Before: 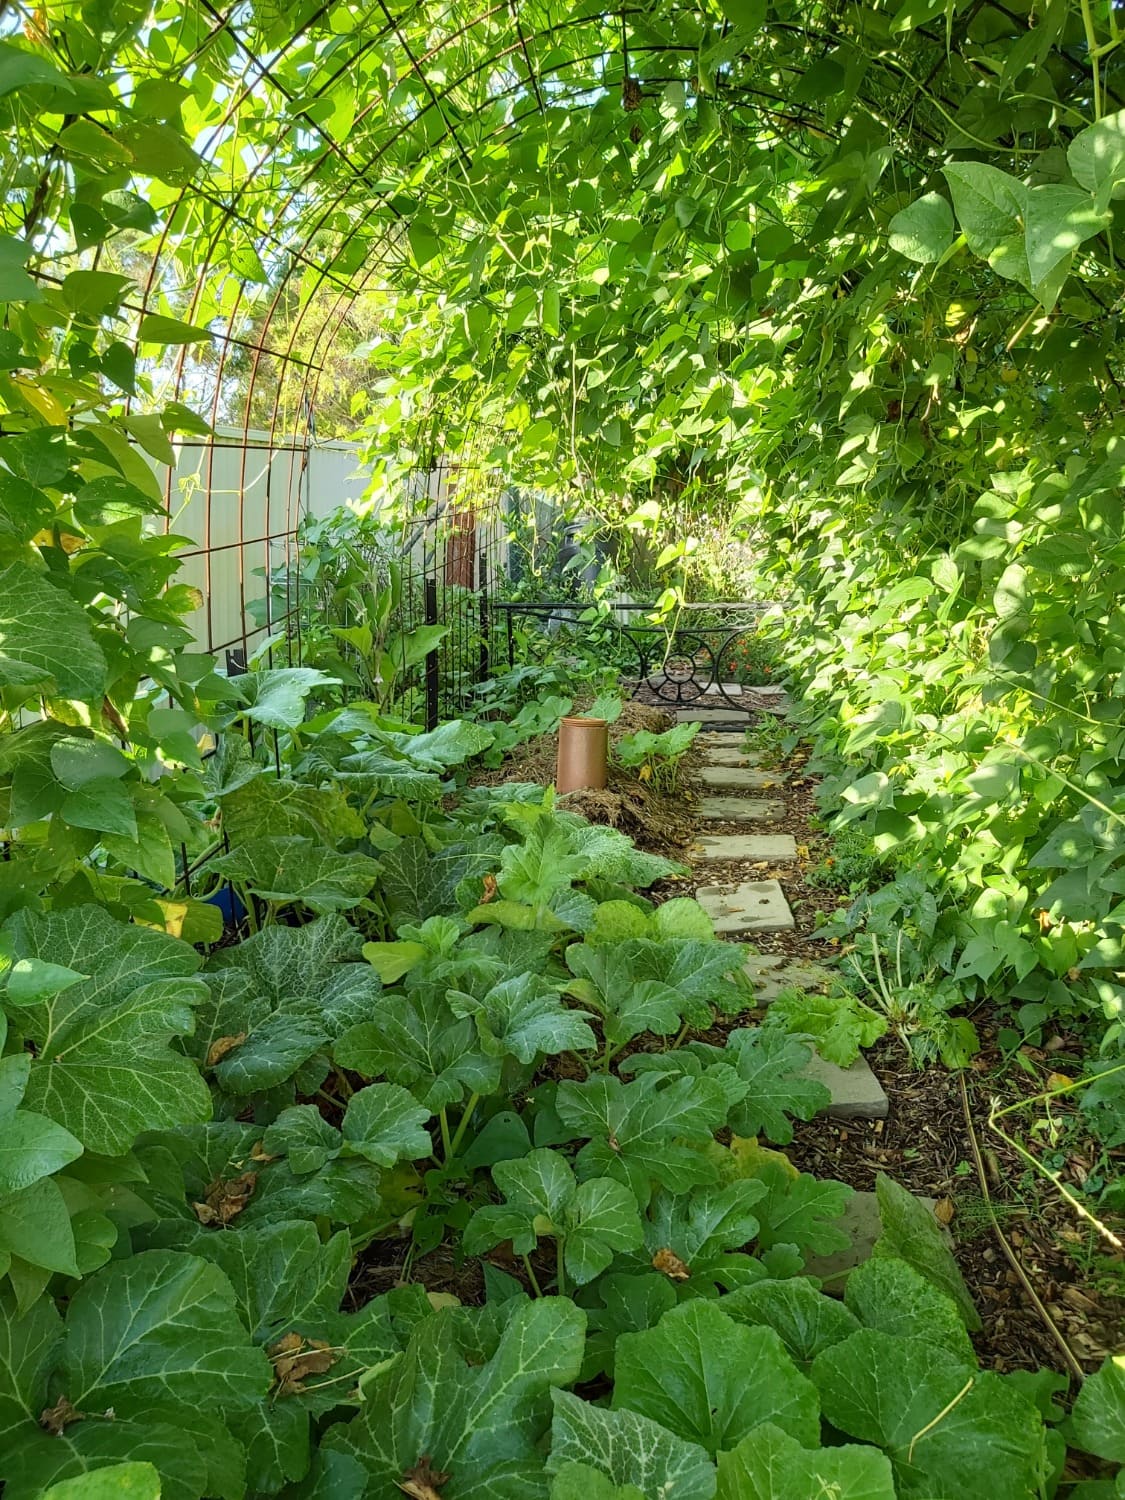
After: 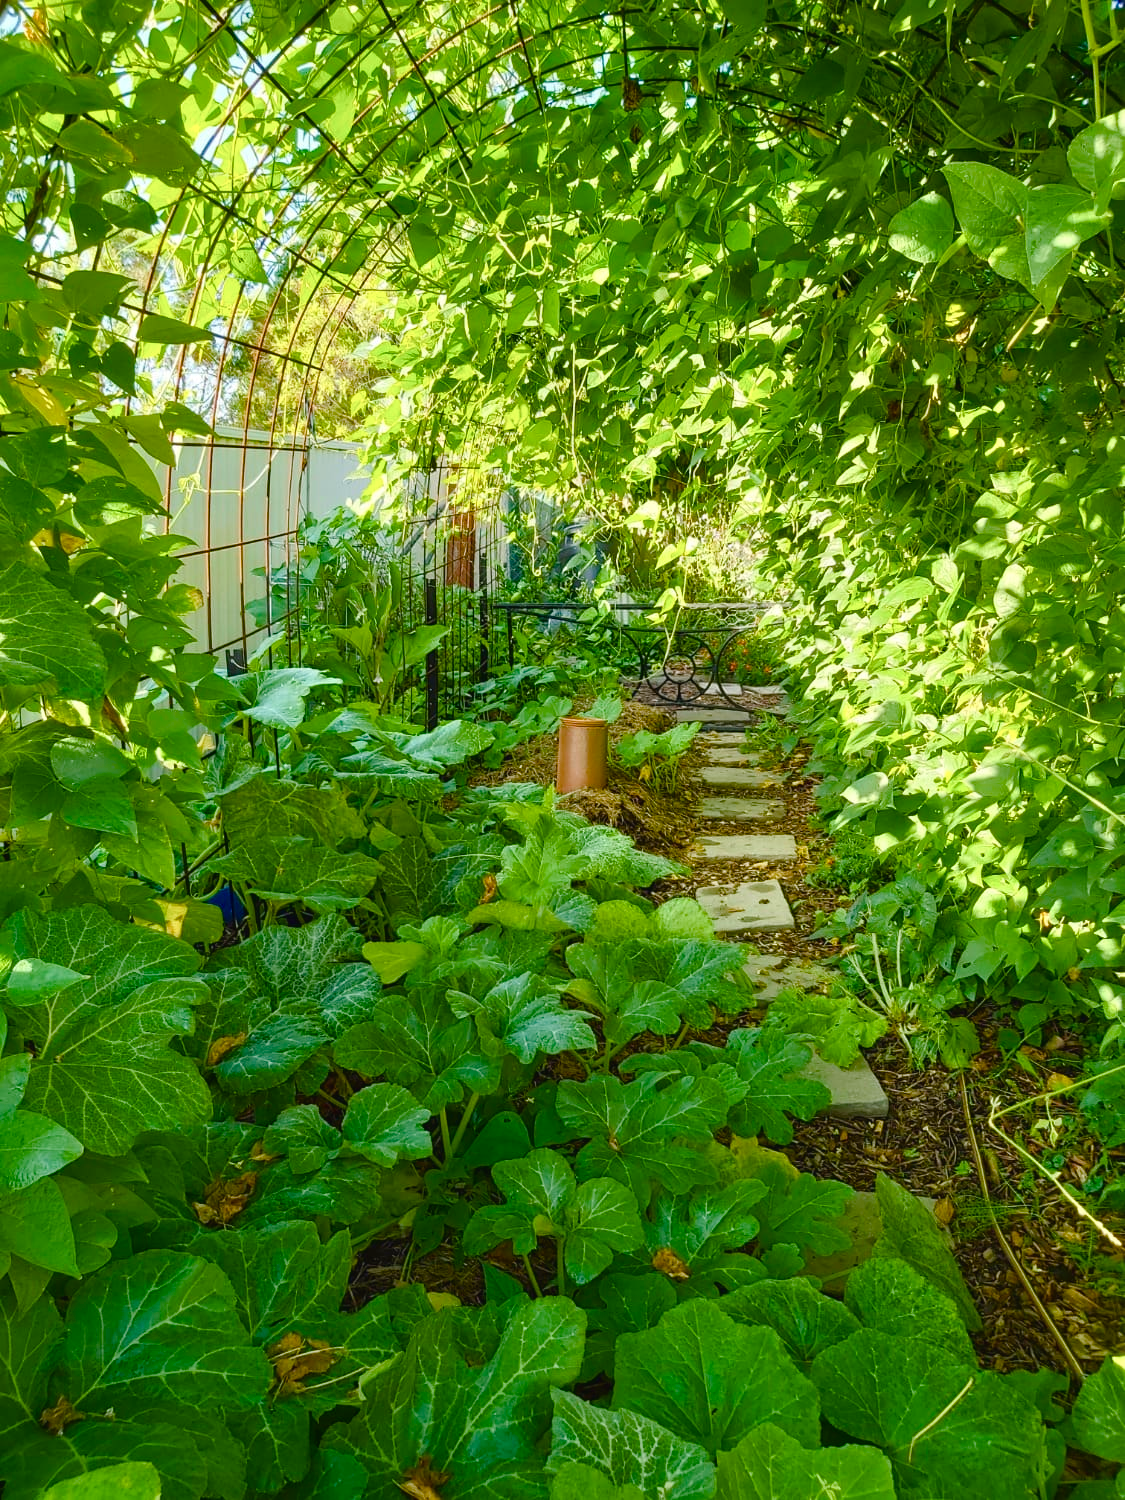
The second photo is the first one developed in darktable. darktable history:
color balance rgb: highlights gain › chroma 0.11%, highlights gain › hue 330.8°, global offset › luminance 0.28%, linear chroma grading › global chroma 18.753%, perceptual saturation grading › global saturation 0.467%, perceptual saturation grading › highlights -29.701%, perceptual saturation grading › mid-tones 29.59%, perceptual saturation grading › shadows 59.229%, global vibrance 32.275%
